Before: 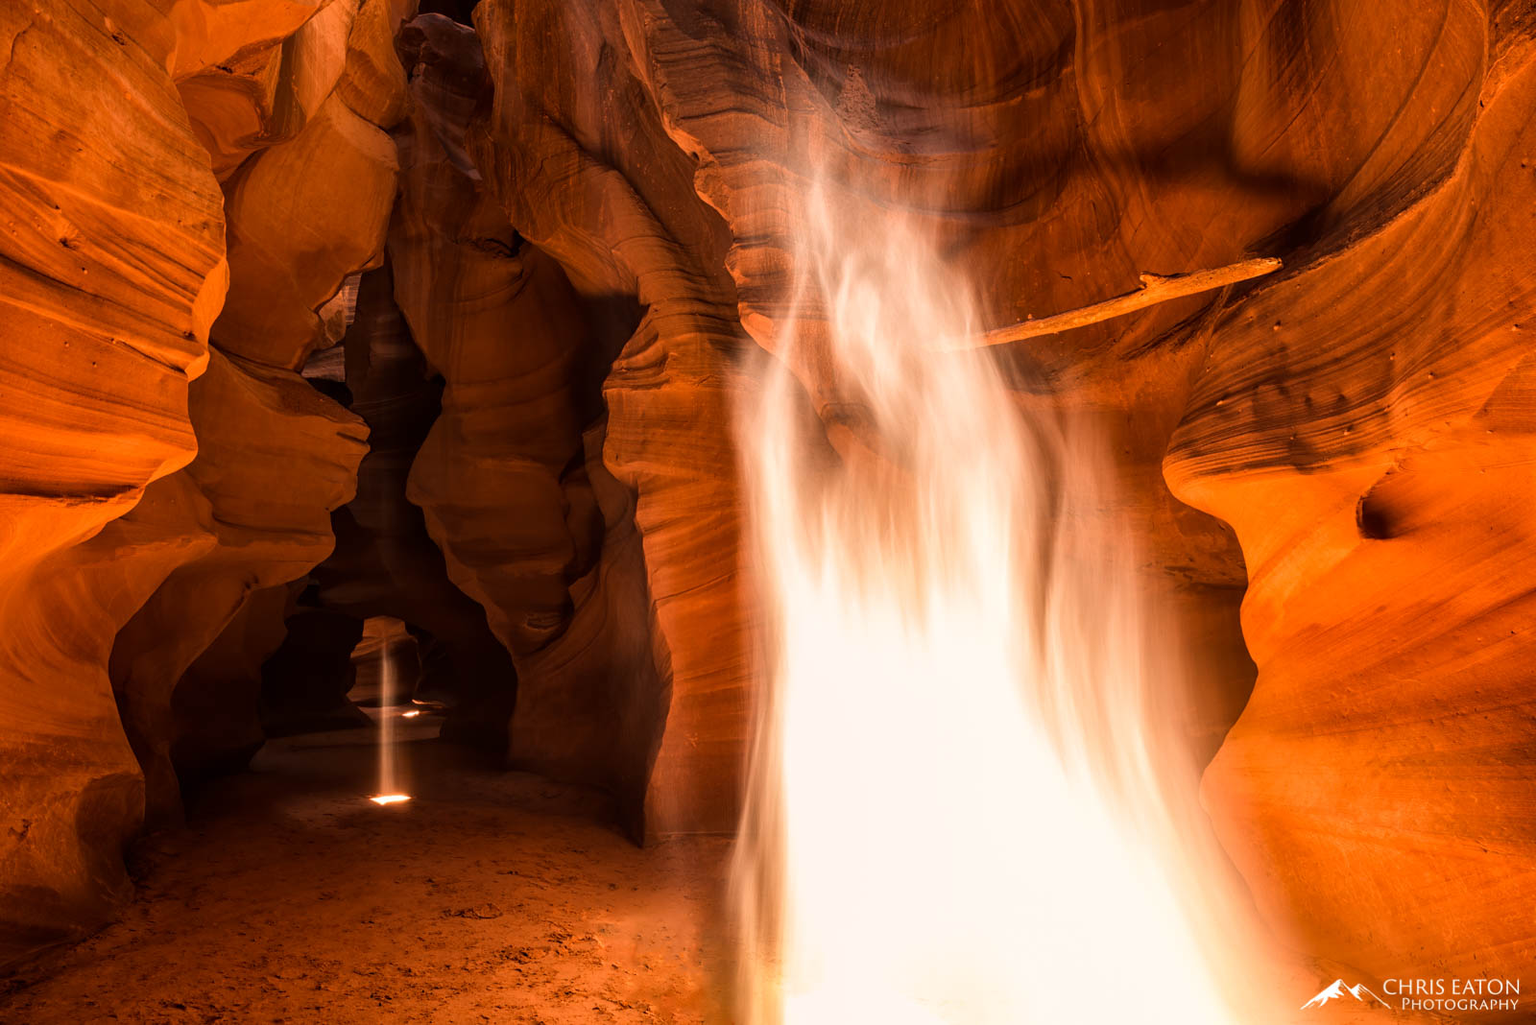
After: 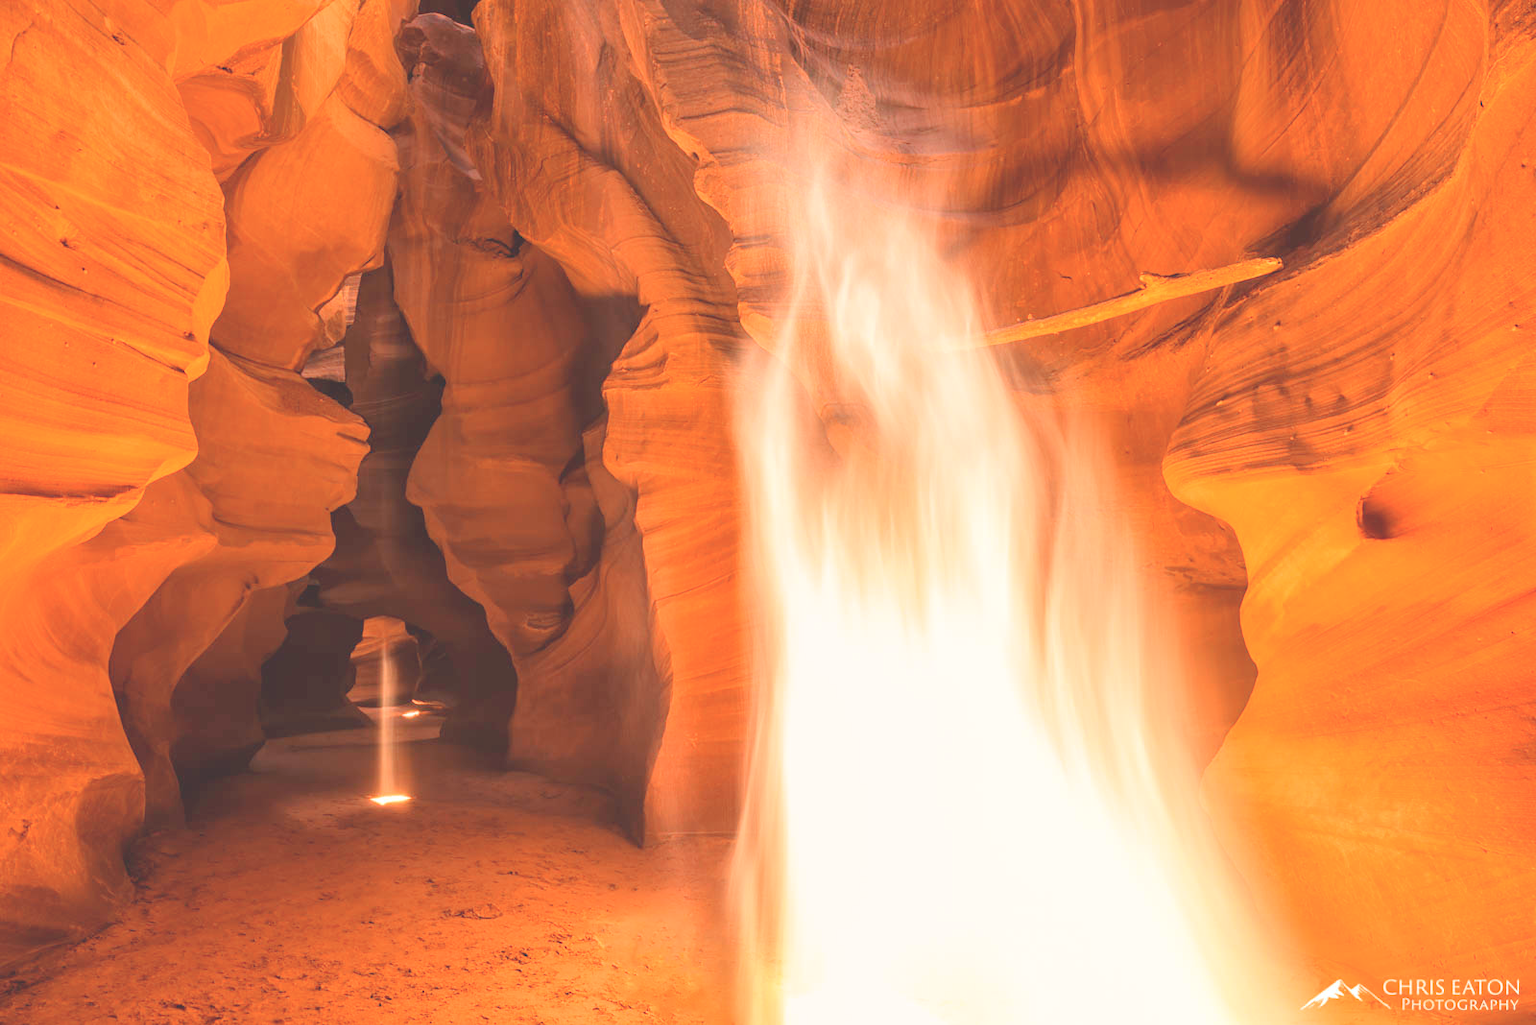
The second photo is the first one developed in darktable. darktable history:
contrast brightness saturation: contrast 0.14, brightness 0.21
tone curve: curves: ch0 [(0, 0) (0.004, 0.008) (0.077, 0.156) (0.169, 0.29) (0.774, 0.774) (0.988, 0.926)], color space Lab, linked channels, preserve colors none
exposure: black level correction -0.005, exposure 0.622 EV, compensate highlight preservation false
